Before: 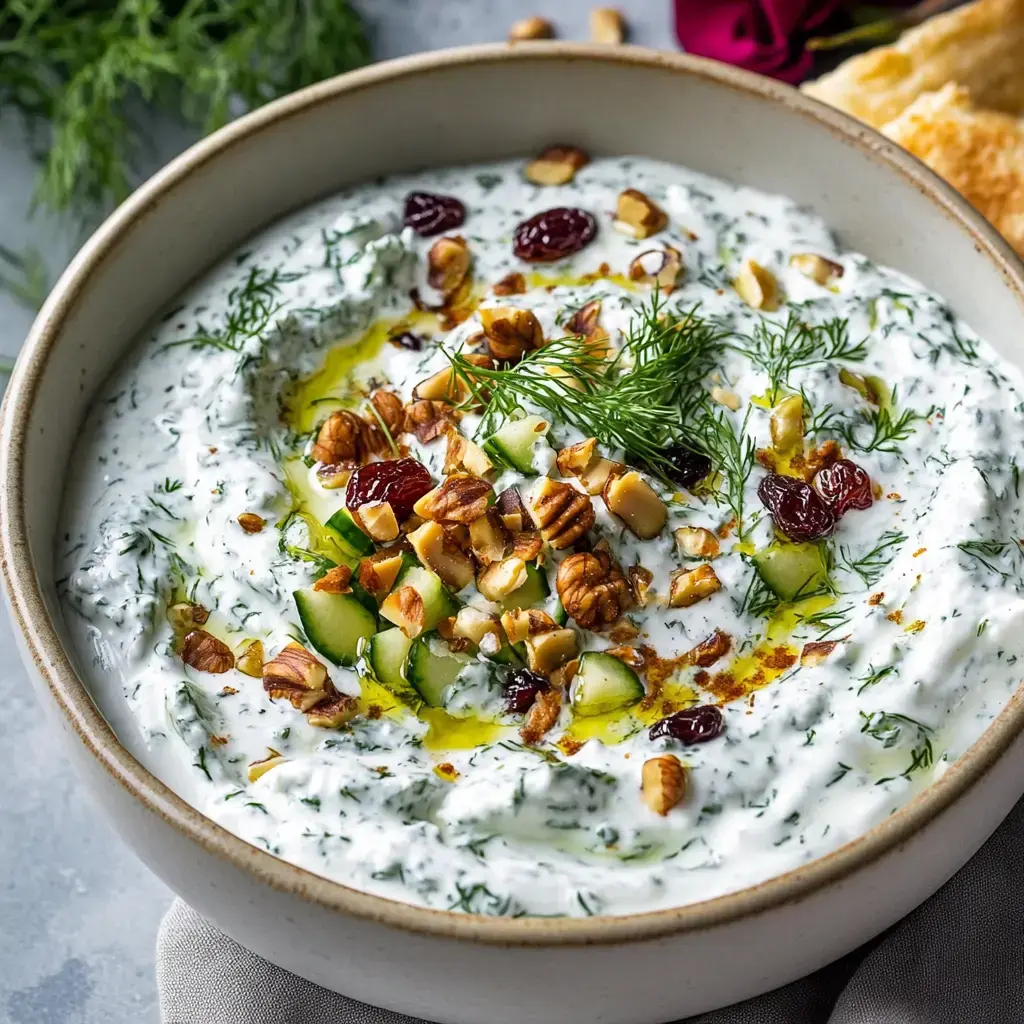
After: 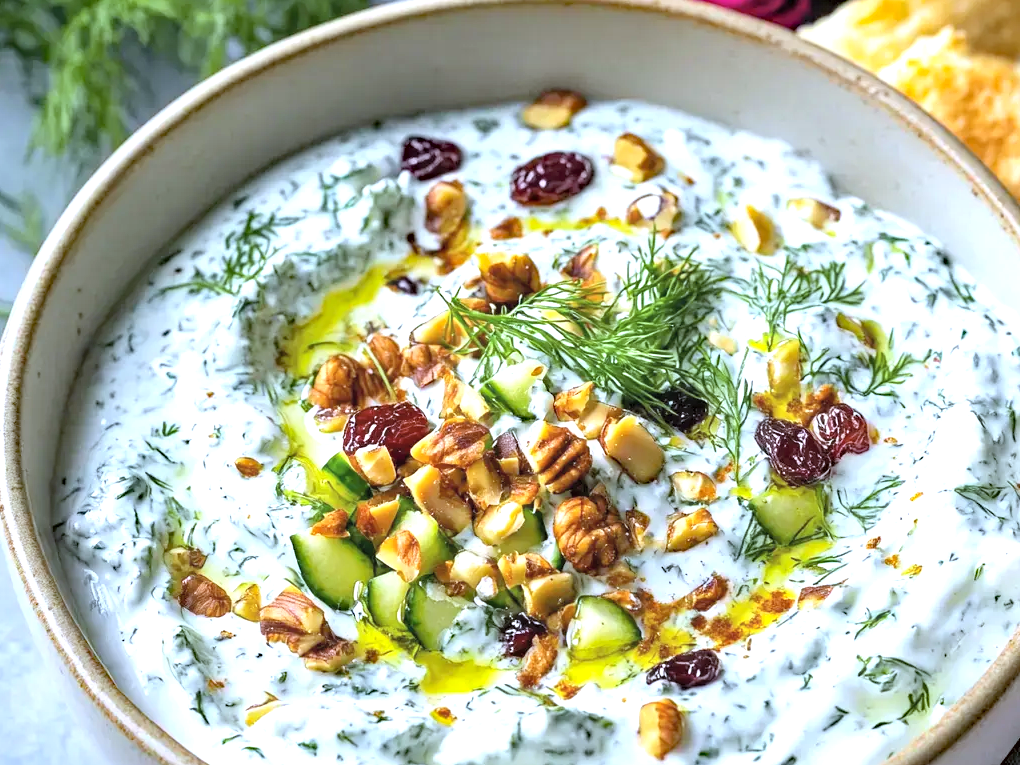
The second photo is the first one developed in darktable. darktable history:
crop: left 0.387%, top 5.469%, bottom 19.809%
exposure: exposure 0.722 EV, compensate highlight preservation false
haze removal: compatibility mode true, adaptive false
contrast brightness saturation: brightness 0.15
white balance: red 0.931, blue 1.11
